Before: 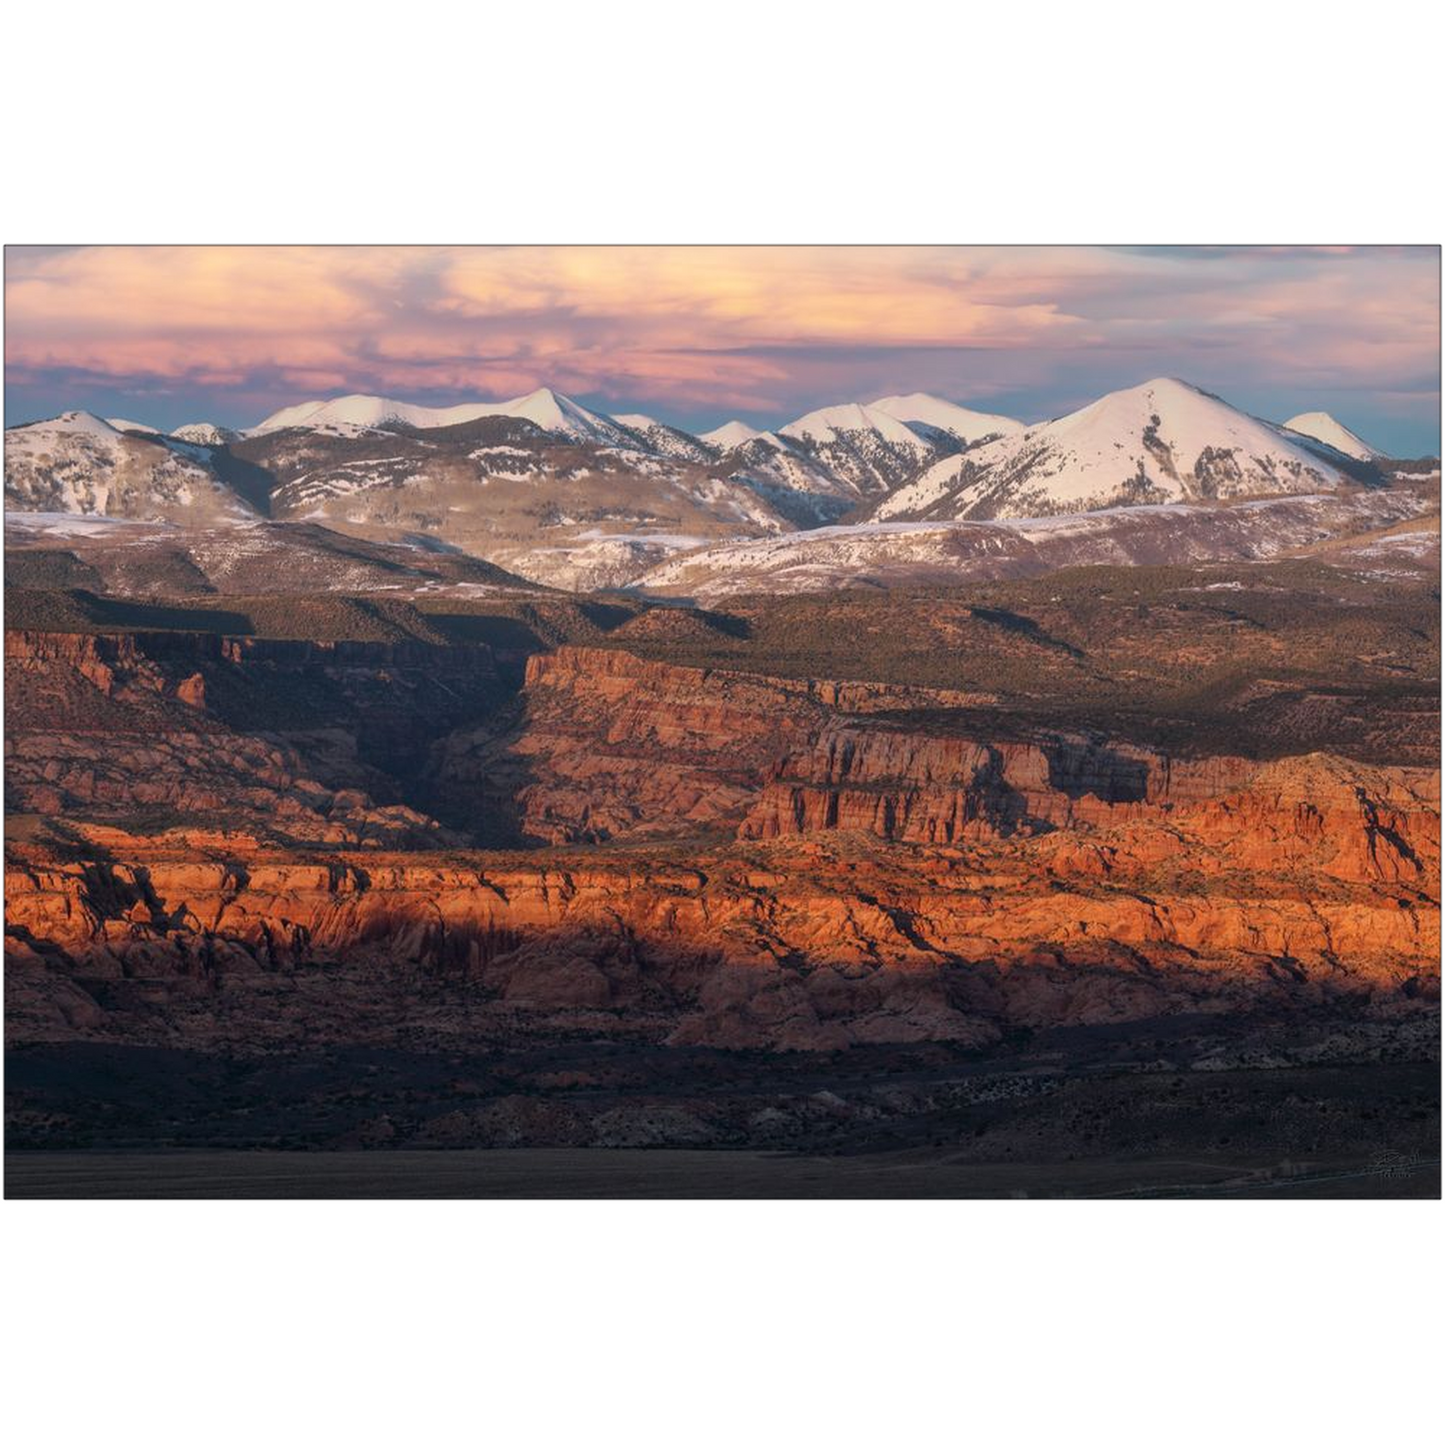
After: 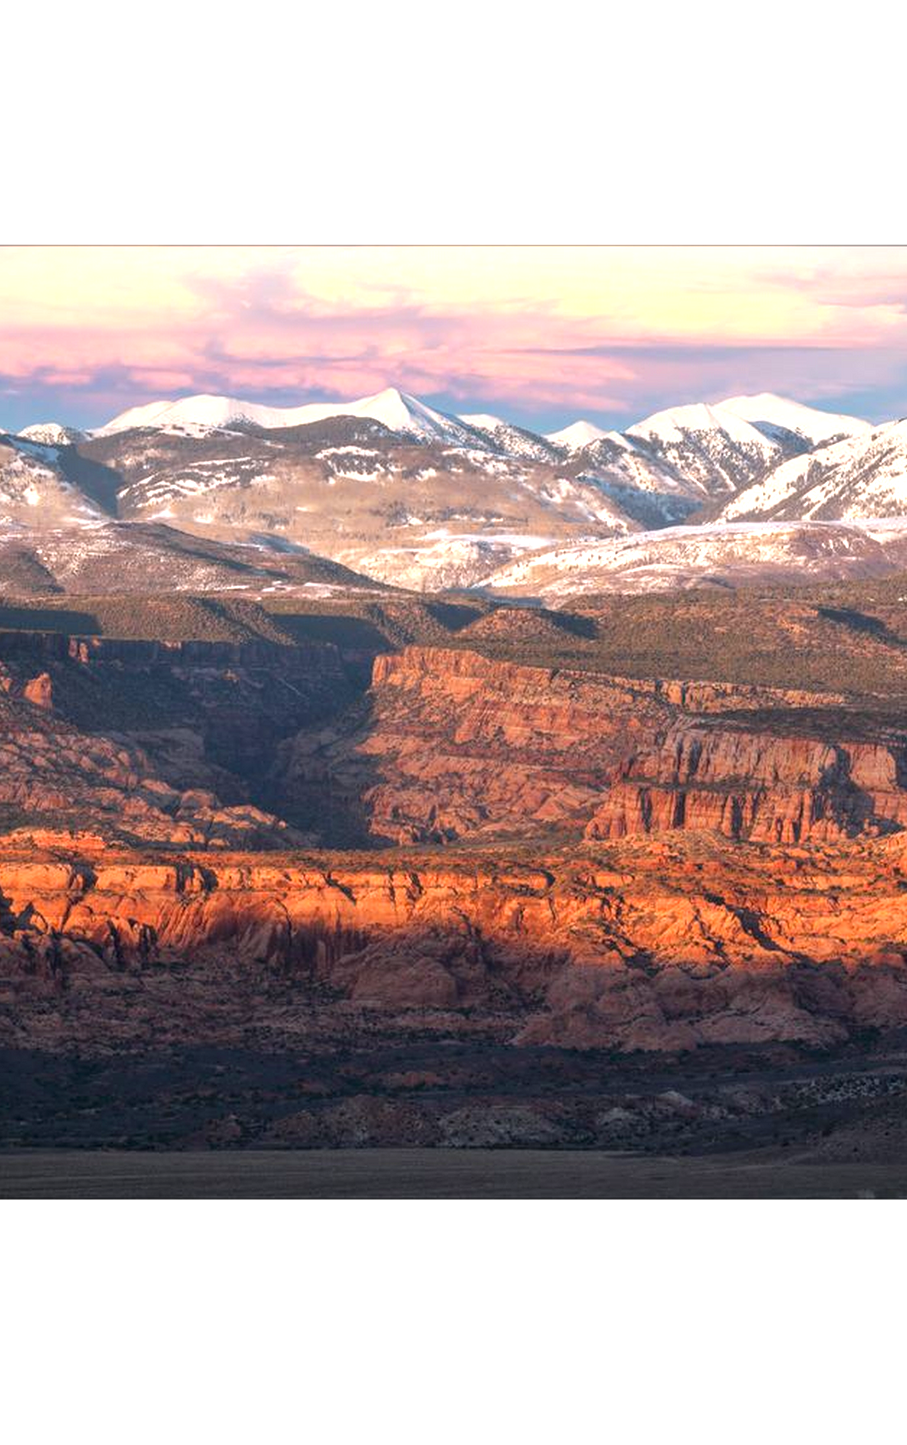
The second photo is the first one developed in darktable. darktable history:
crop: left 10.644%, right 26.528%
vignetting: fall-off radius 60.92%
tone equalizer: on, module defaults
local contrast: mode bilateral grid, contrast 100, coarseness 100, detail 94%, midtone range 0.2
exposure: exposure 1 EV, compensate highlight preservation false
